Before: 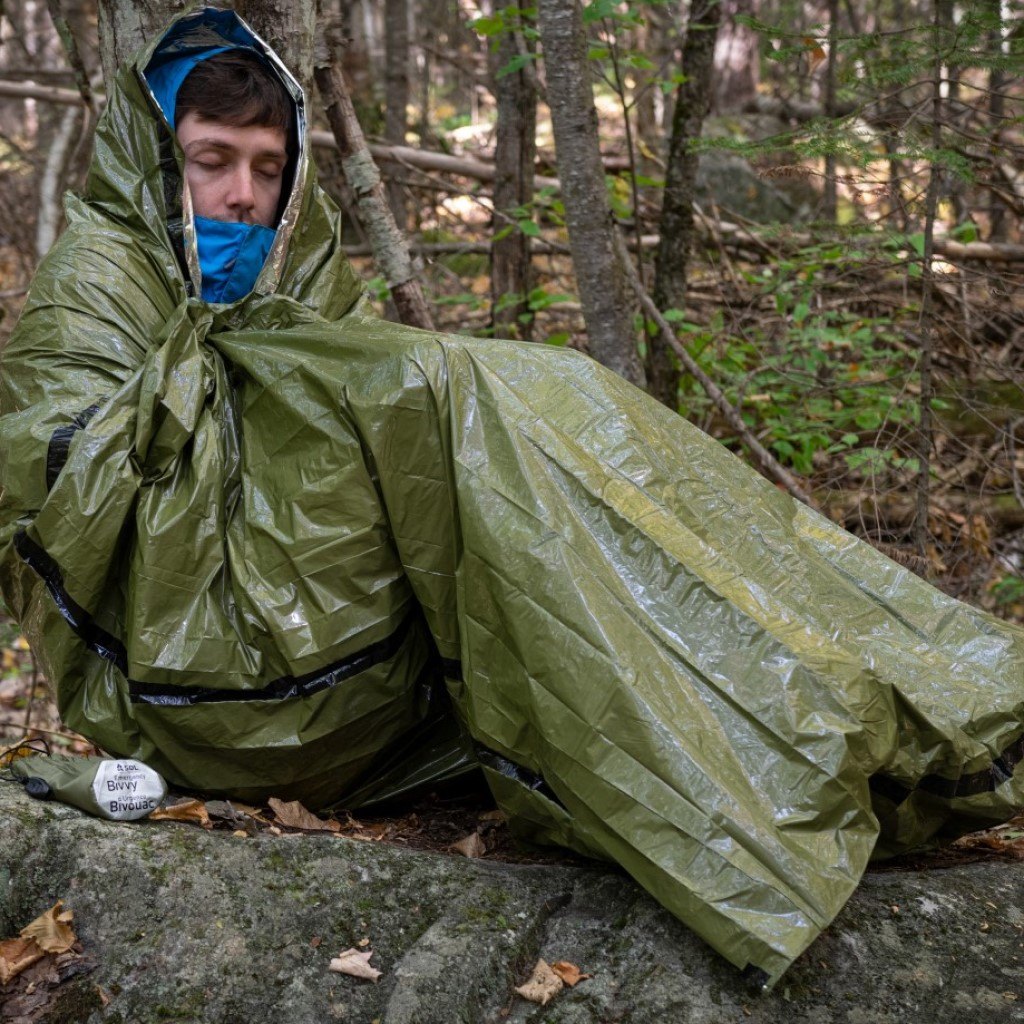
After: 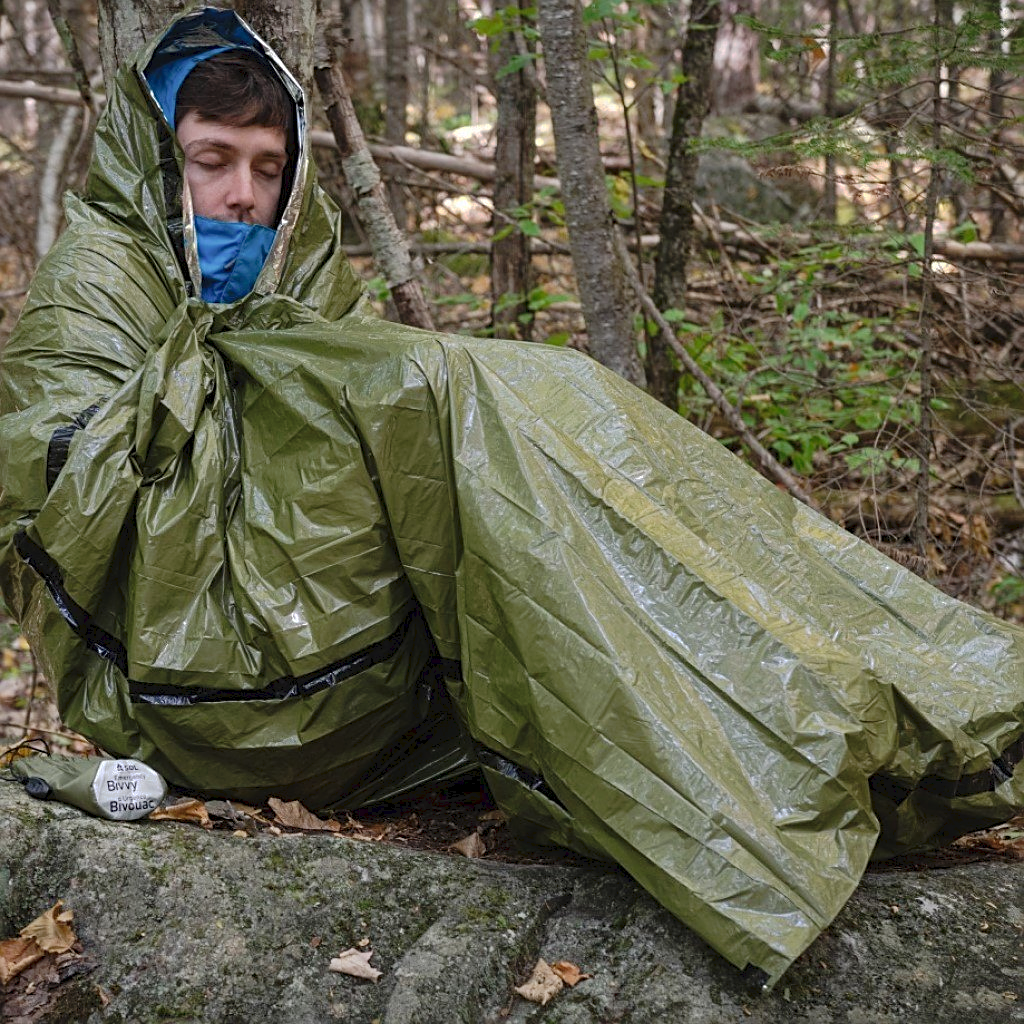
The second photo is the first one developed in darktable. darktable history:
sharpen: on, module defaults
tone curve: curves: ch0 [(0, 0) (0.003, 0.048) (0.011, 0.055) (0.025, 0.065) (0.044, 0.089) (0.069, 0.111) (0.1, 0.132) (0.136, 0.163) (0.177, 0.21) (0.224, 0.259) (0.277, 0.323) (0.335, 0.385) (0.399, 0.442) (0.468, 0.508) (0.543, 0.578) (0.623, 0.648) (0.709, 0.716) (0.801, 0.781) (0.898, 0.845) (1, 1)], preserve colors none
